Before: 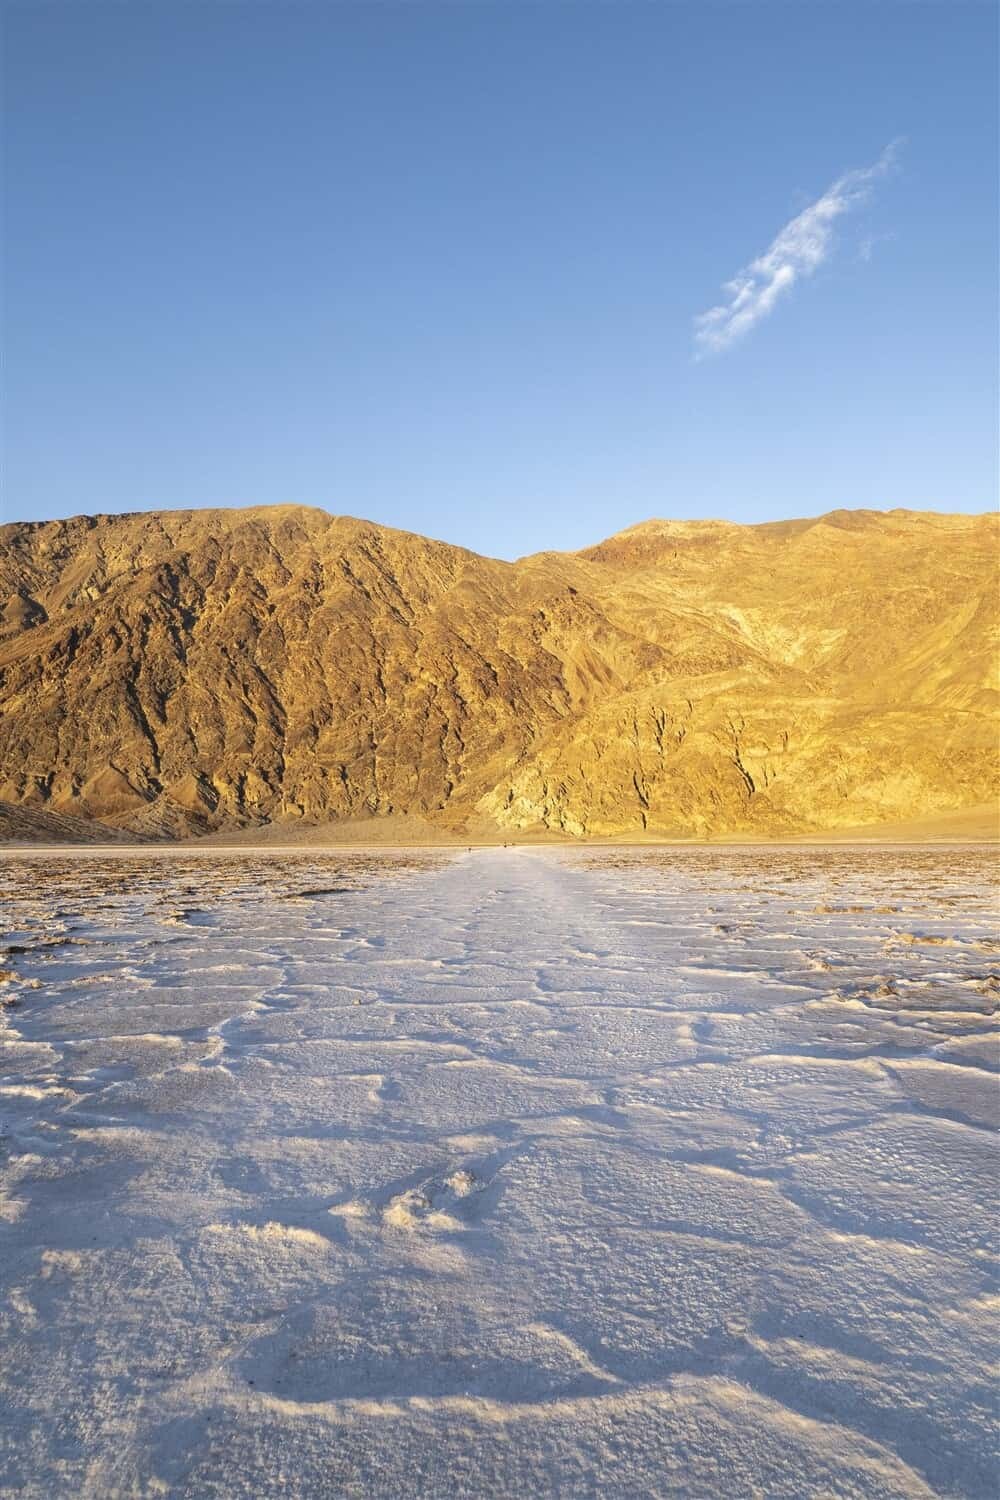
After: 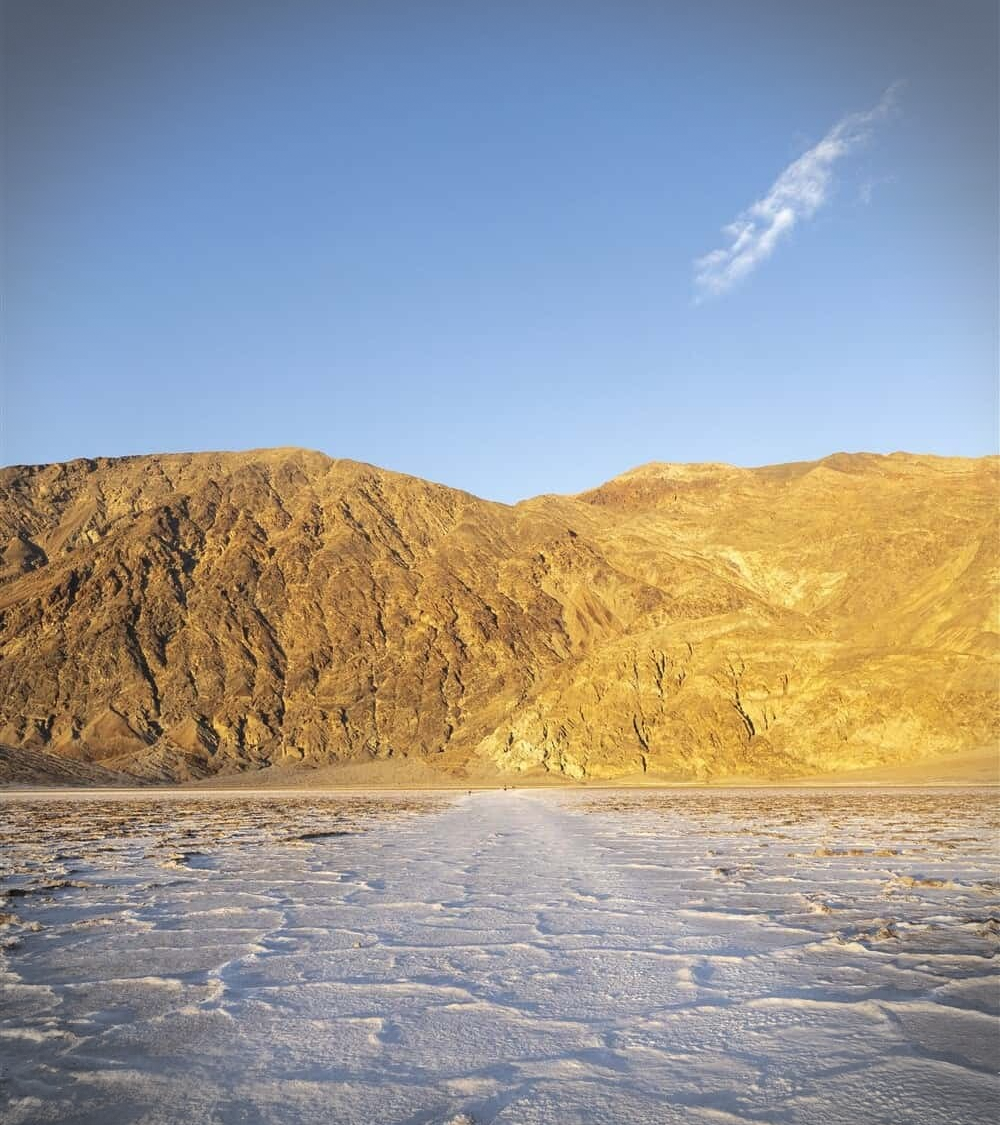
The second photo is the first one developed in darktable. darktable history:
crop: top 3.857%, bottom 21.132%
vignetting: dithering 8-bit output, unbound false
